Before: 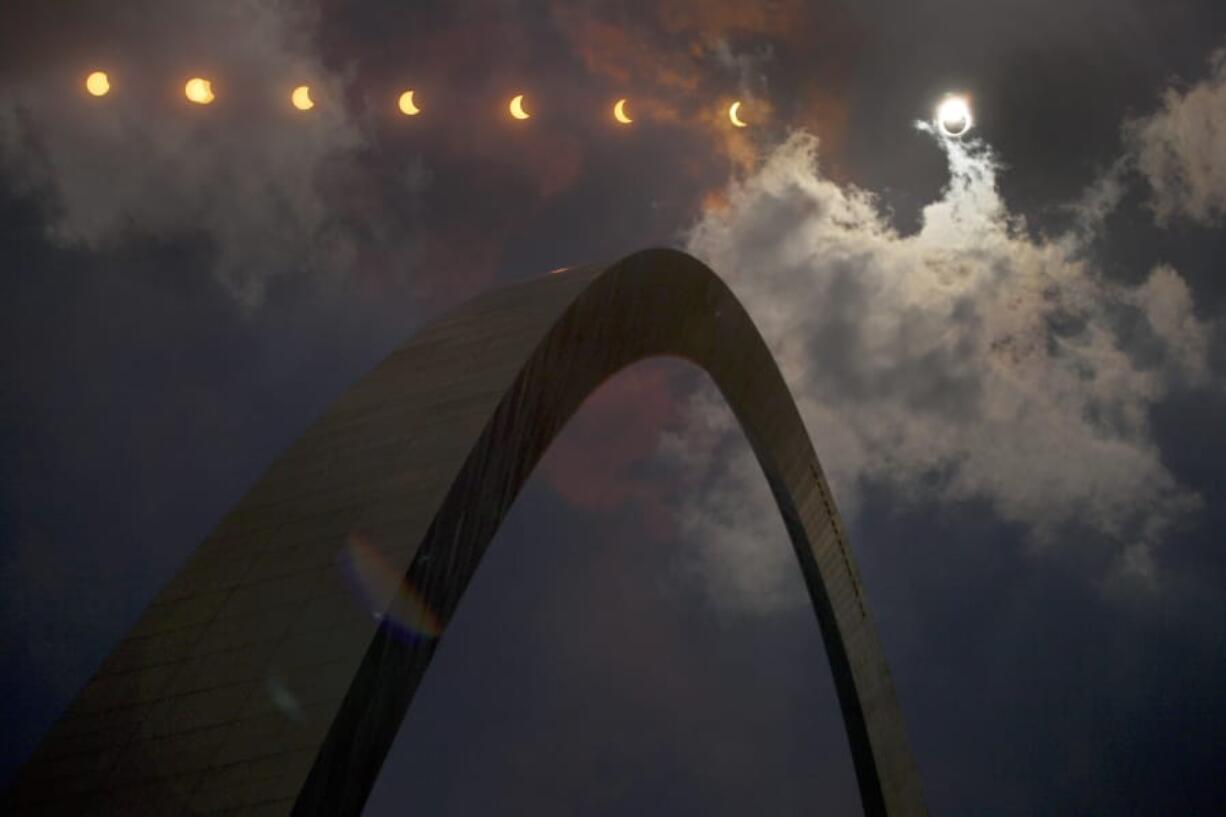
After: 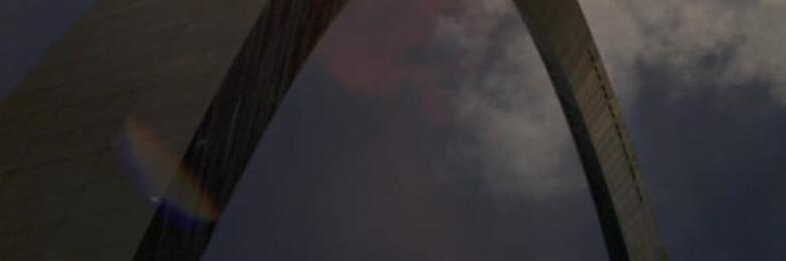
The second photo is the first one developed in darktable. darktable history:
crop: left 18.214%, top 51%, right 17.629%, bottom 16.933%
